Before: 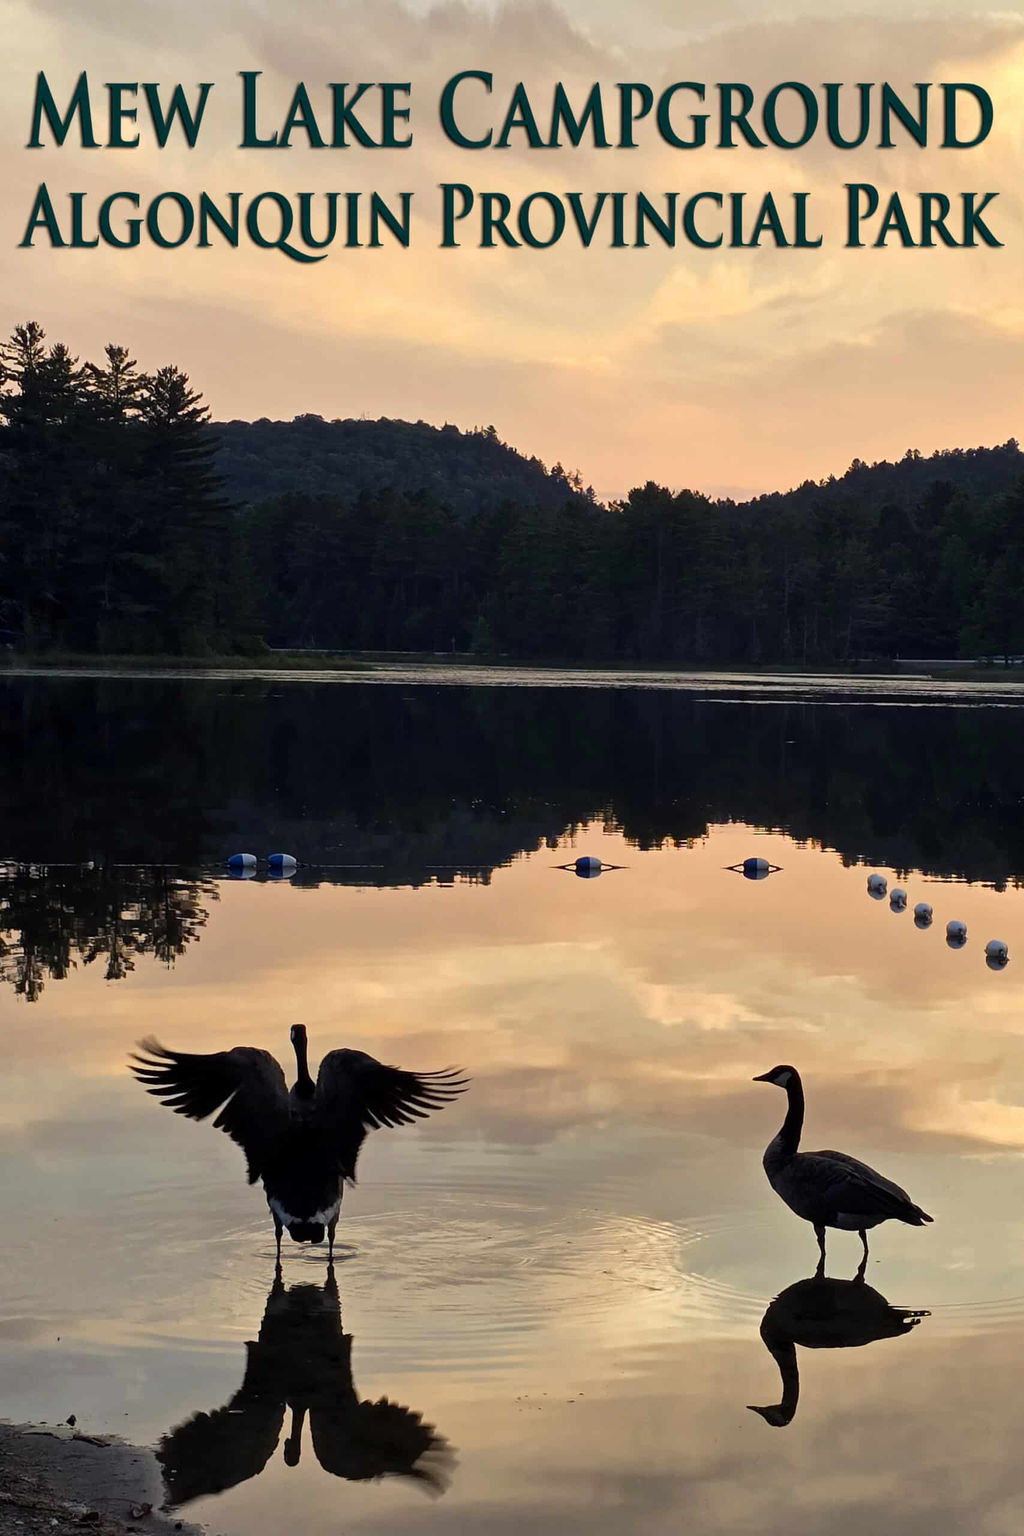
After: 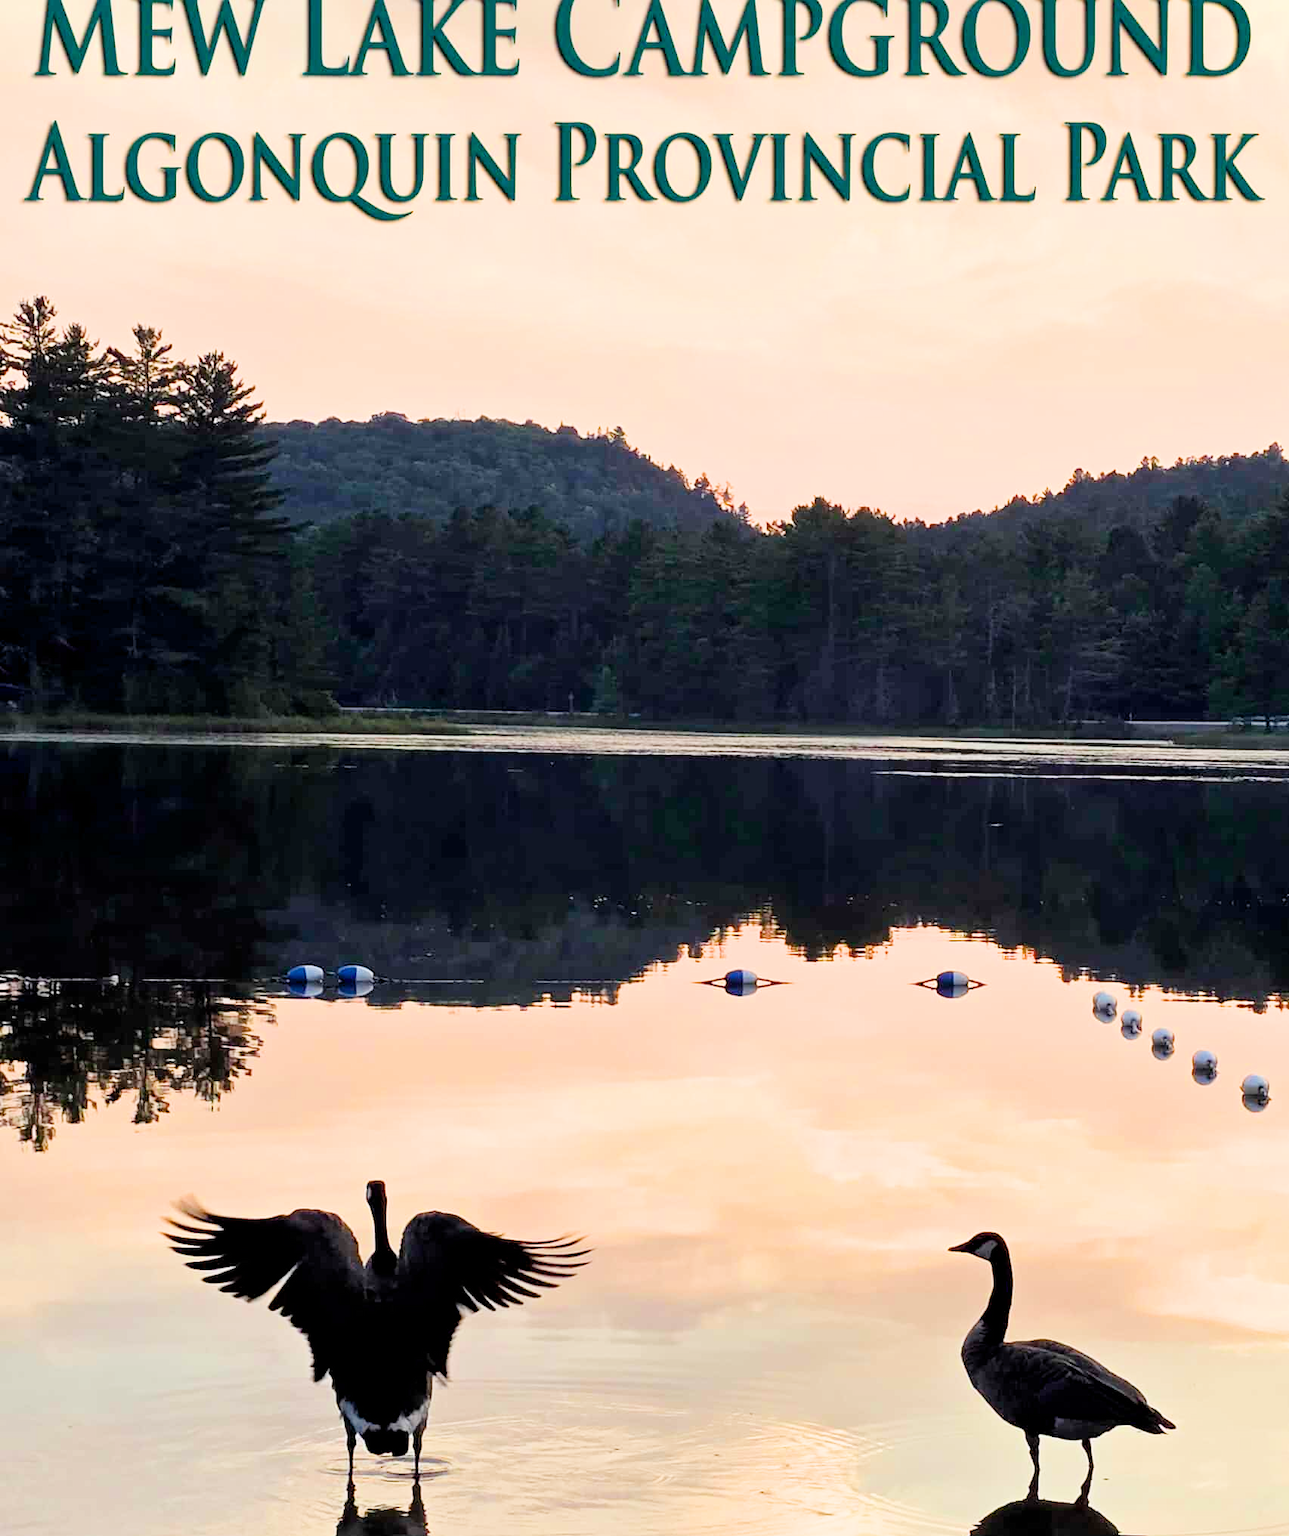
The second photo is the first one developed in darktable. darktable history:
exposure: black level correction 0.001, exposure 1.867 EV, compensate highlight preservation false
crop and rotate: top 5.668%, bottom 14.903%
filmic rgb: black relative exposure -7.65 EV, white relative exposure 4.56 EV, threshold 5.95 EV, hardness 3.61, iterations of high-quality reconstruction 0, enable highlight reconstruction true
